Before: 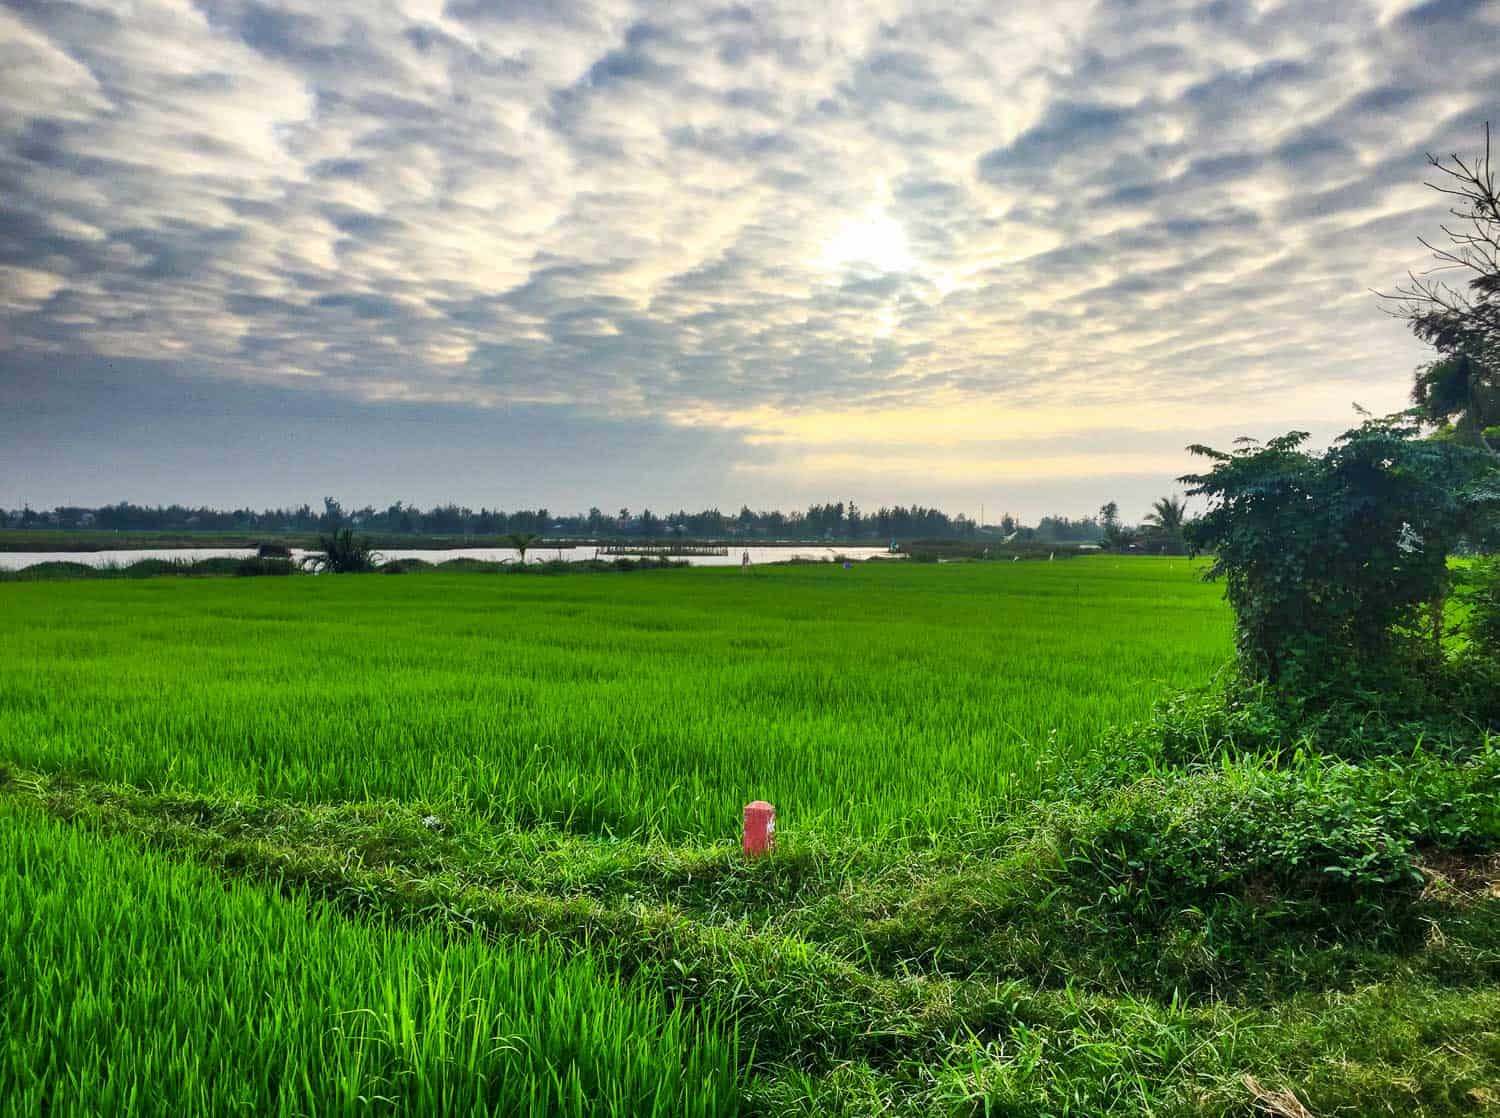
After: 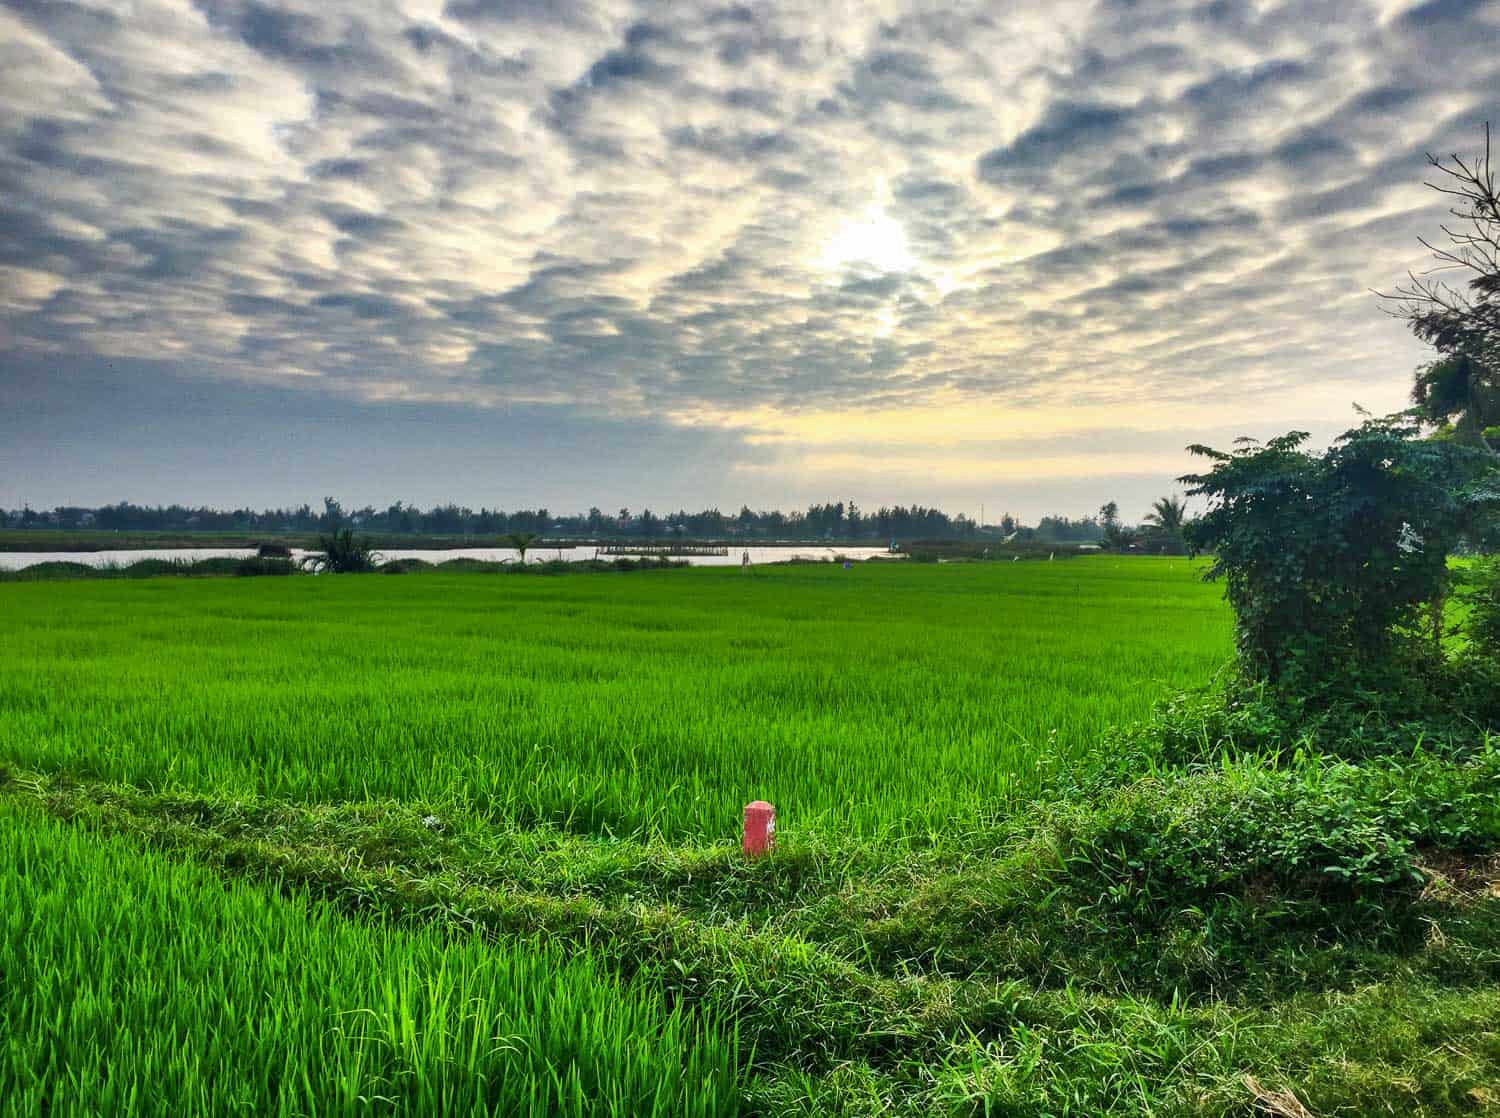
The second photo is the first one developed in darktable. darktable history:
shadows and highlights: shadows 33.66, highlights -46.41, compress 49.98%, soften with gaussian
